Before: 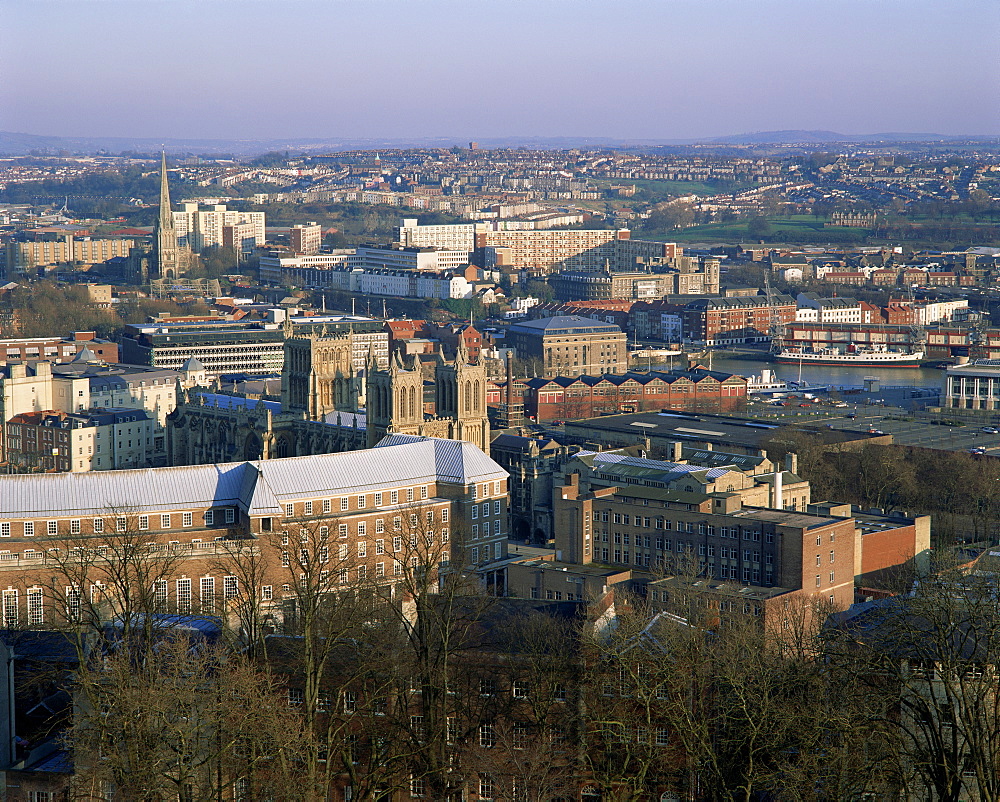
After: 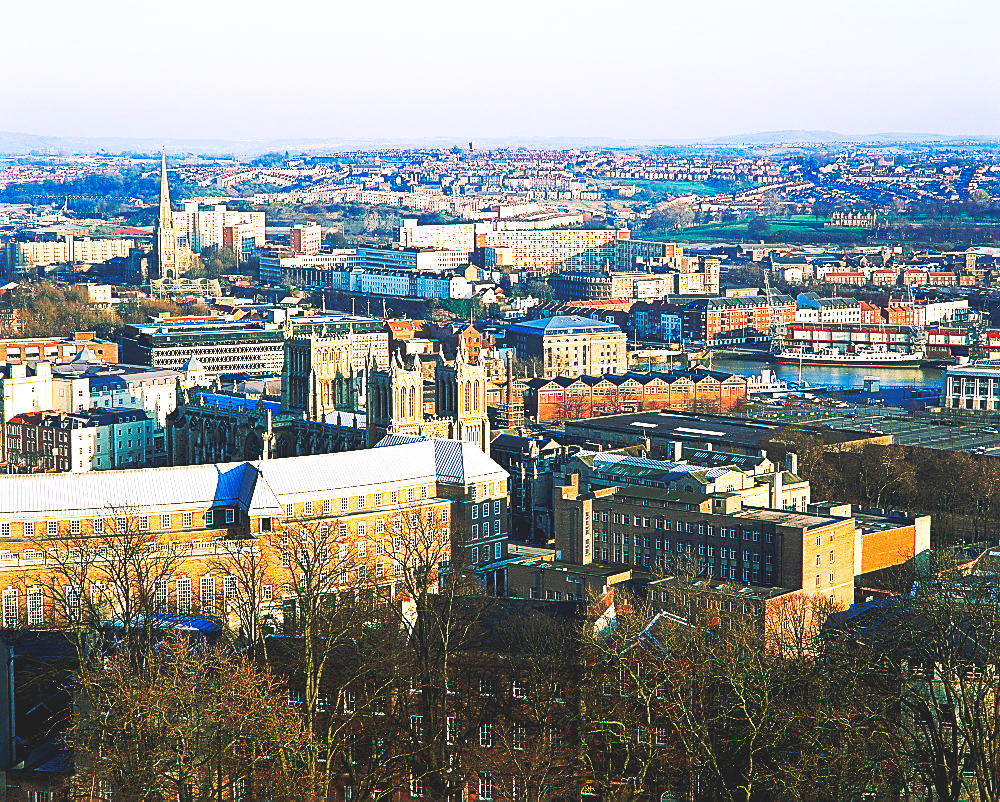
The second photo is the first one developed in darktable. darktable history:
sharpen: amount 0.497
base curve: curves: ch0 [(0, 0.015) (0.085, 0.116) (0.134, 0.298) (0.19, 0.545) (0.296, 0.764) (0.599, 0.982) (1, 1)], exposure shift 0.567, preserve colors none
